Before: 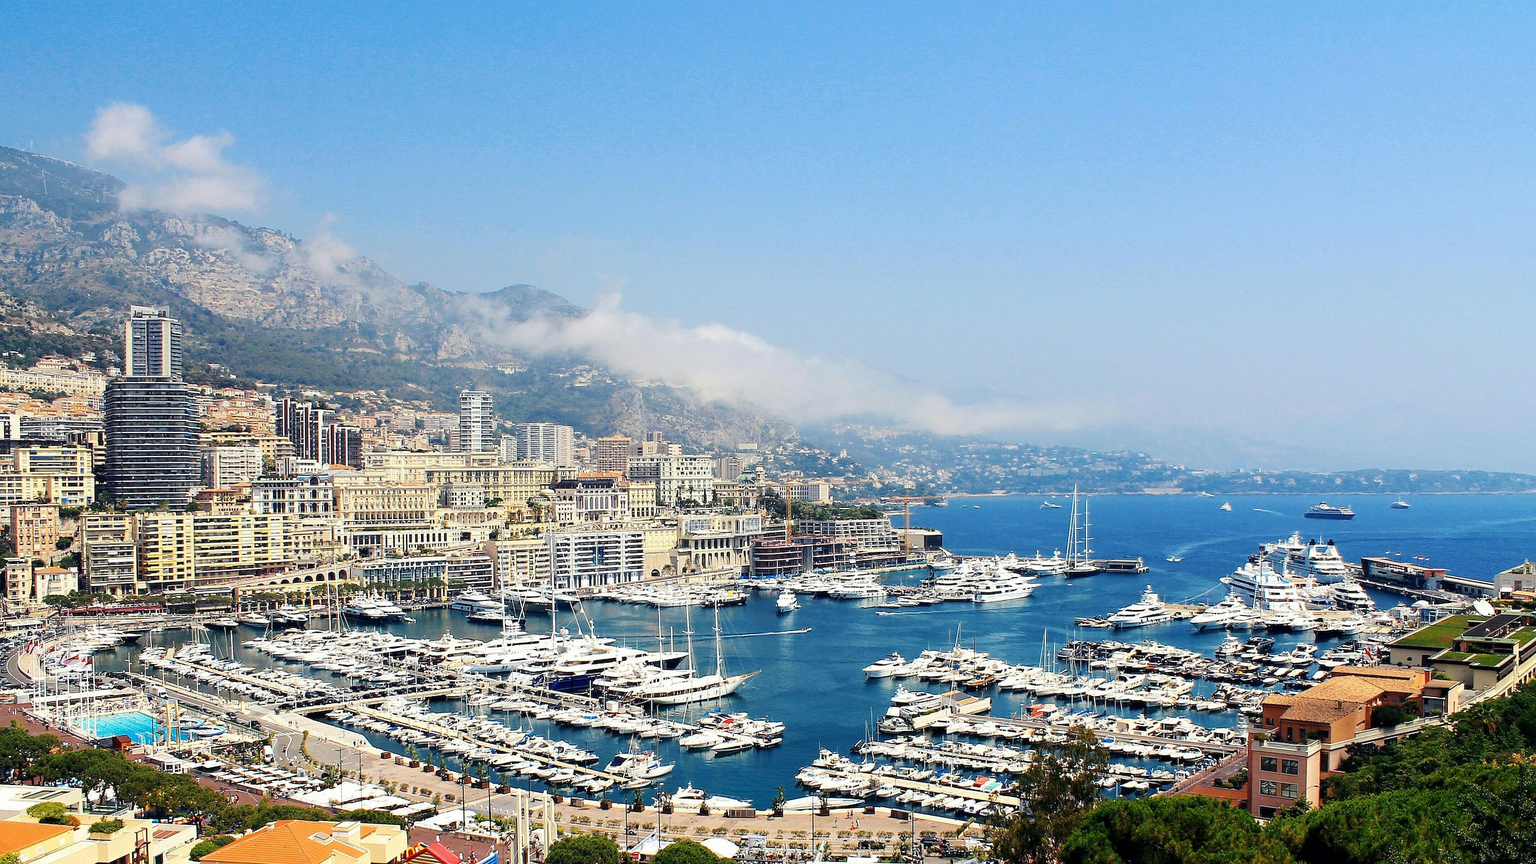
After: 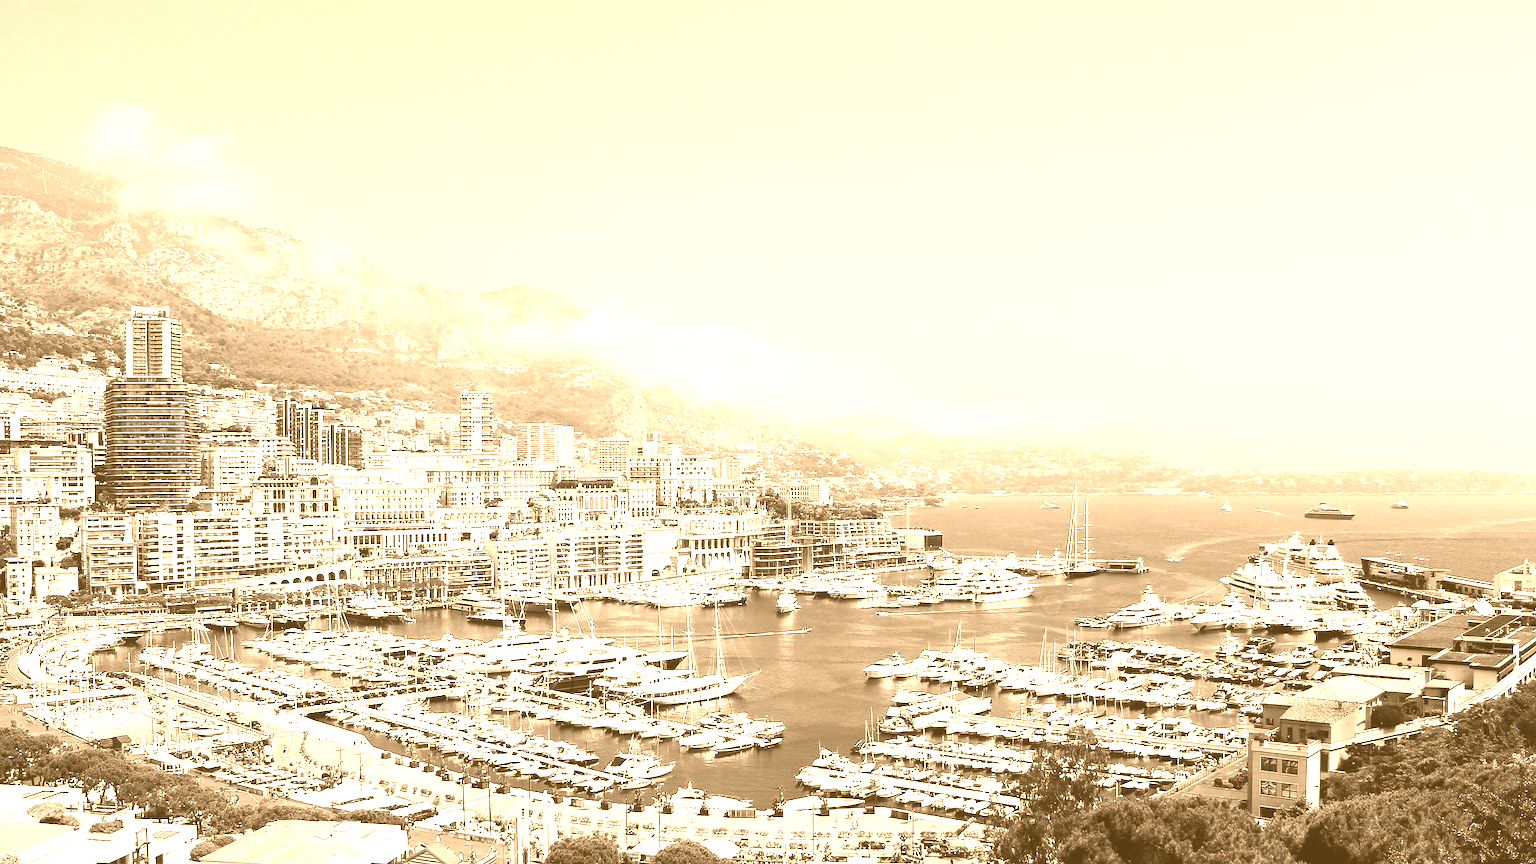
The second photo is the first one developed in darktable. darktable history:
colorize: hue 28.8°, source mix 100%
contrast brightness saturation: contrast 0.2, brightness 0.15, saturation 0.14
